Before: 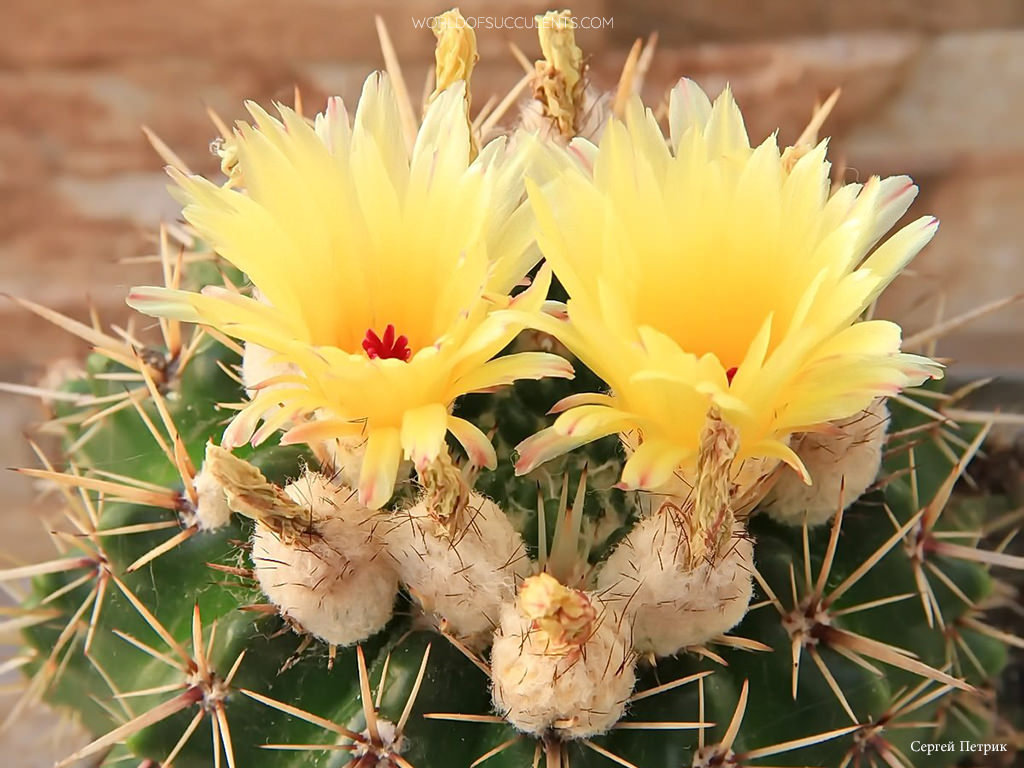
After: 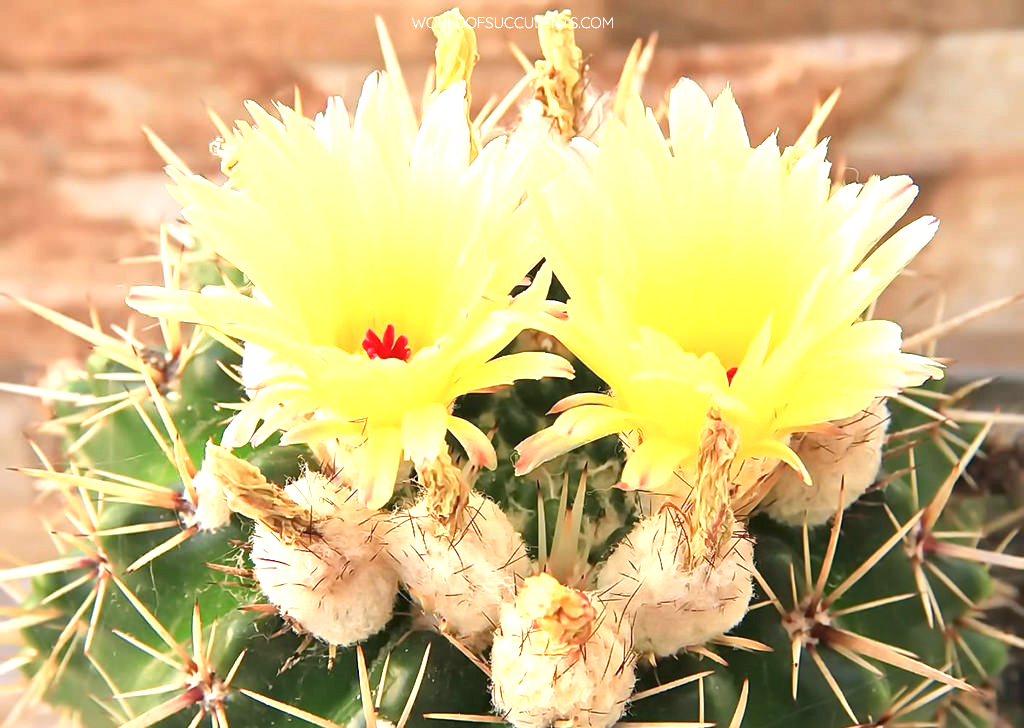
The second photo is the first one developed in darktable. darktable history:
color balance rgb: linear chroma grading › global chroma -0.67%, saturation formula JzAzBz (2021)
exposure: black level correction 0, exposure 1 EV, compensate highlight preservation false
crop and rotate: top 0%, bottom 5.097%
